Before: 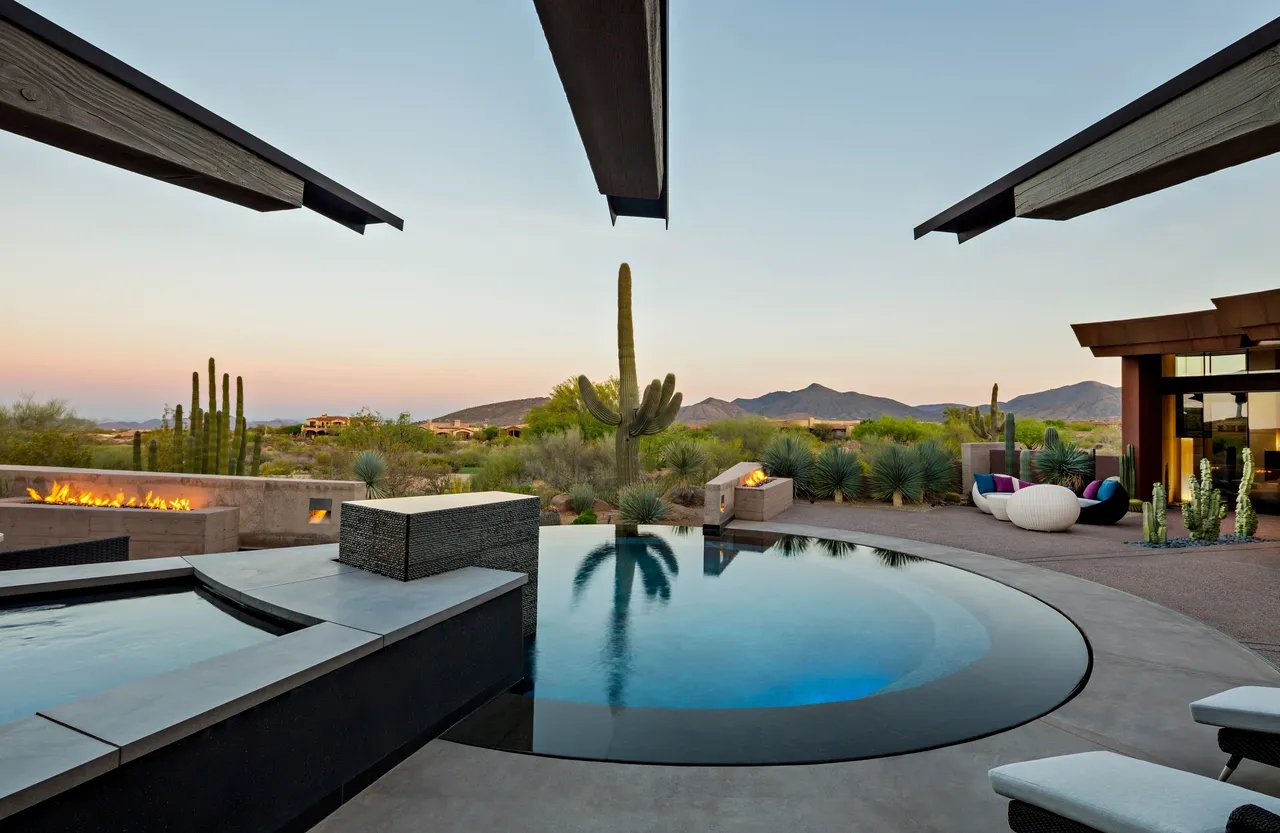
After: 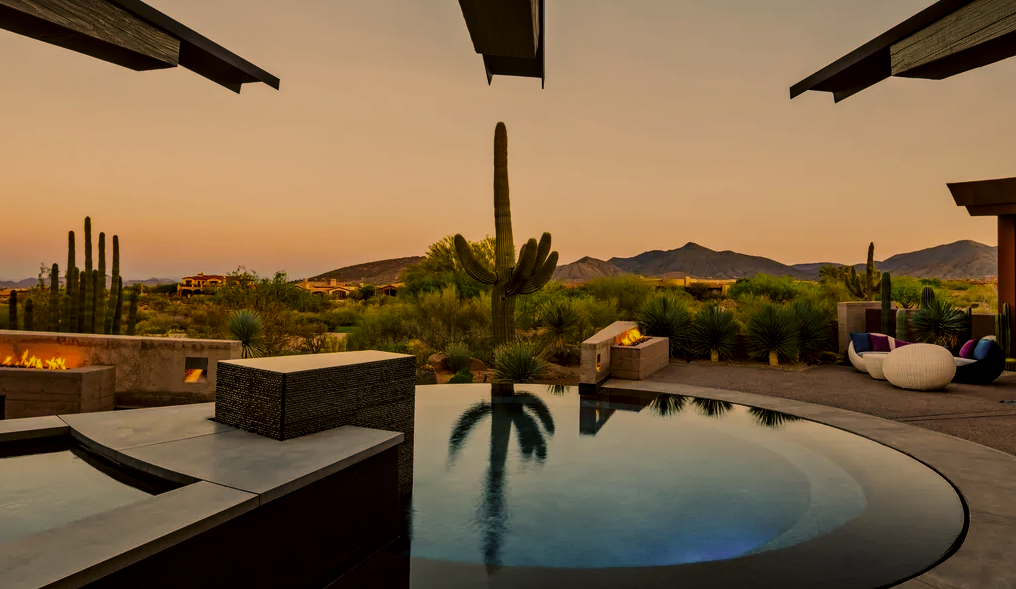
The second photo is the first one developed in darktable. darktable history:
exposure: exposure -1.468 EV, compensate highlight preservation false
base curve: curves: ch0 [(0, 0) (0.032, 0.025) (0.121, 0.166) (0.206, 0.329) (0.605, 0.79) (1, 1)], preserve colors none
color correction: highlights a* 17.94, highlights b* 35.39, shadows a* 1.48, shadows b* 6.42, saturation 1.01
crop: left 9.712%, top 16.928%, right 10.845%, bottom 12.332%
local contrast: on, module defaults
